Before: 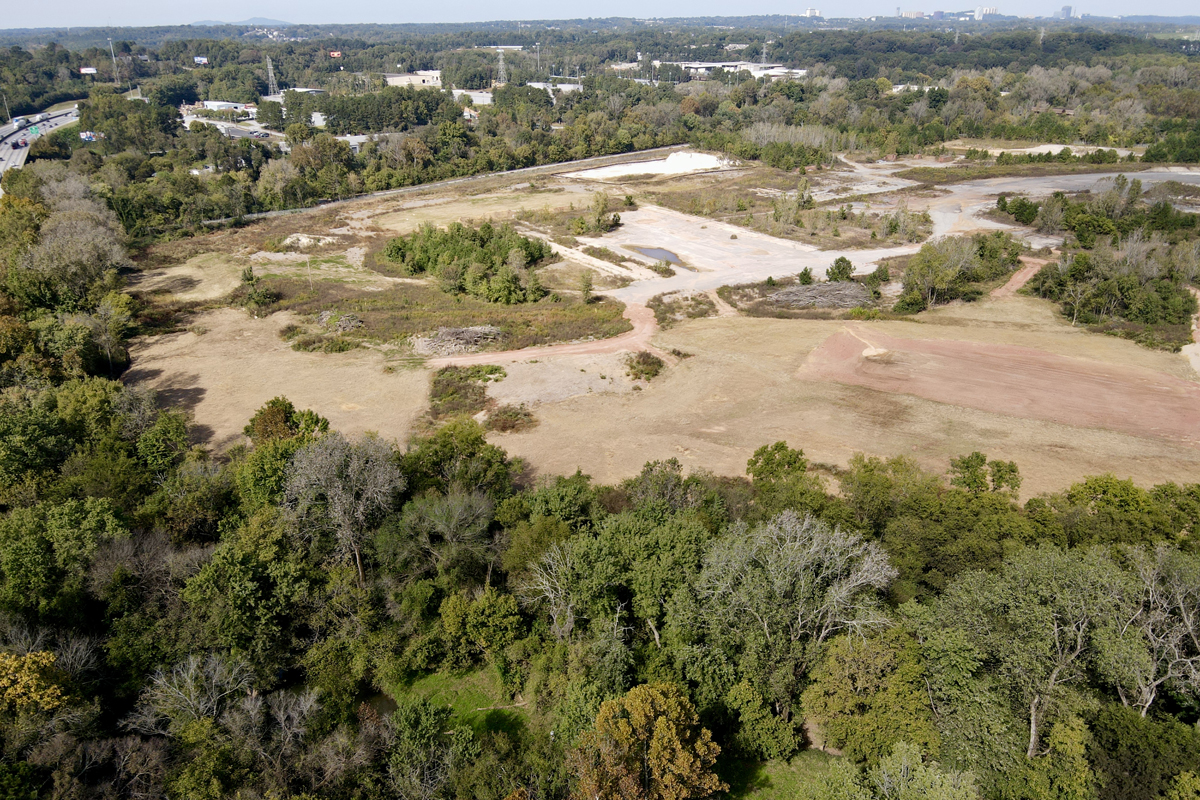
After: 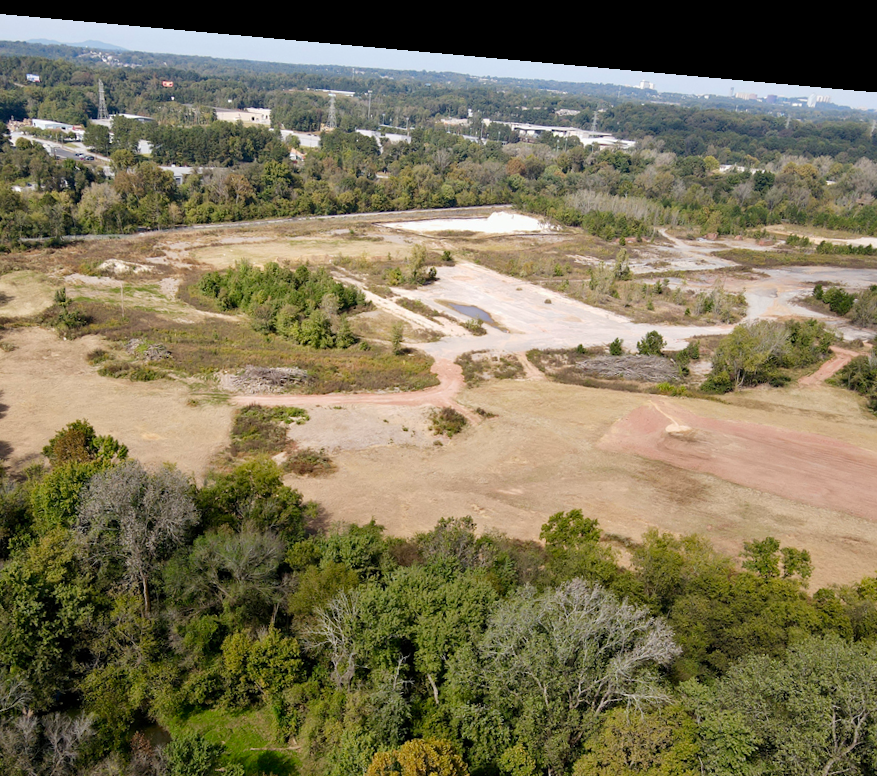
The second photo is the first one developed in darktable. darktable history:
rotate and perspective: rotation 5.12°, automatic cropping off
crop: left 18.479%, right 12.2%, bottom 13.971%
color balance rgb: on, module defaults
